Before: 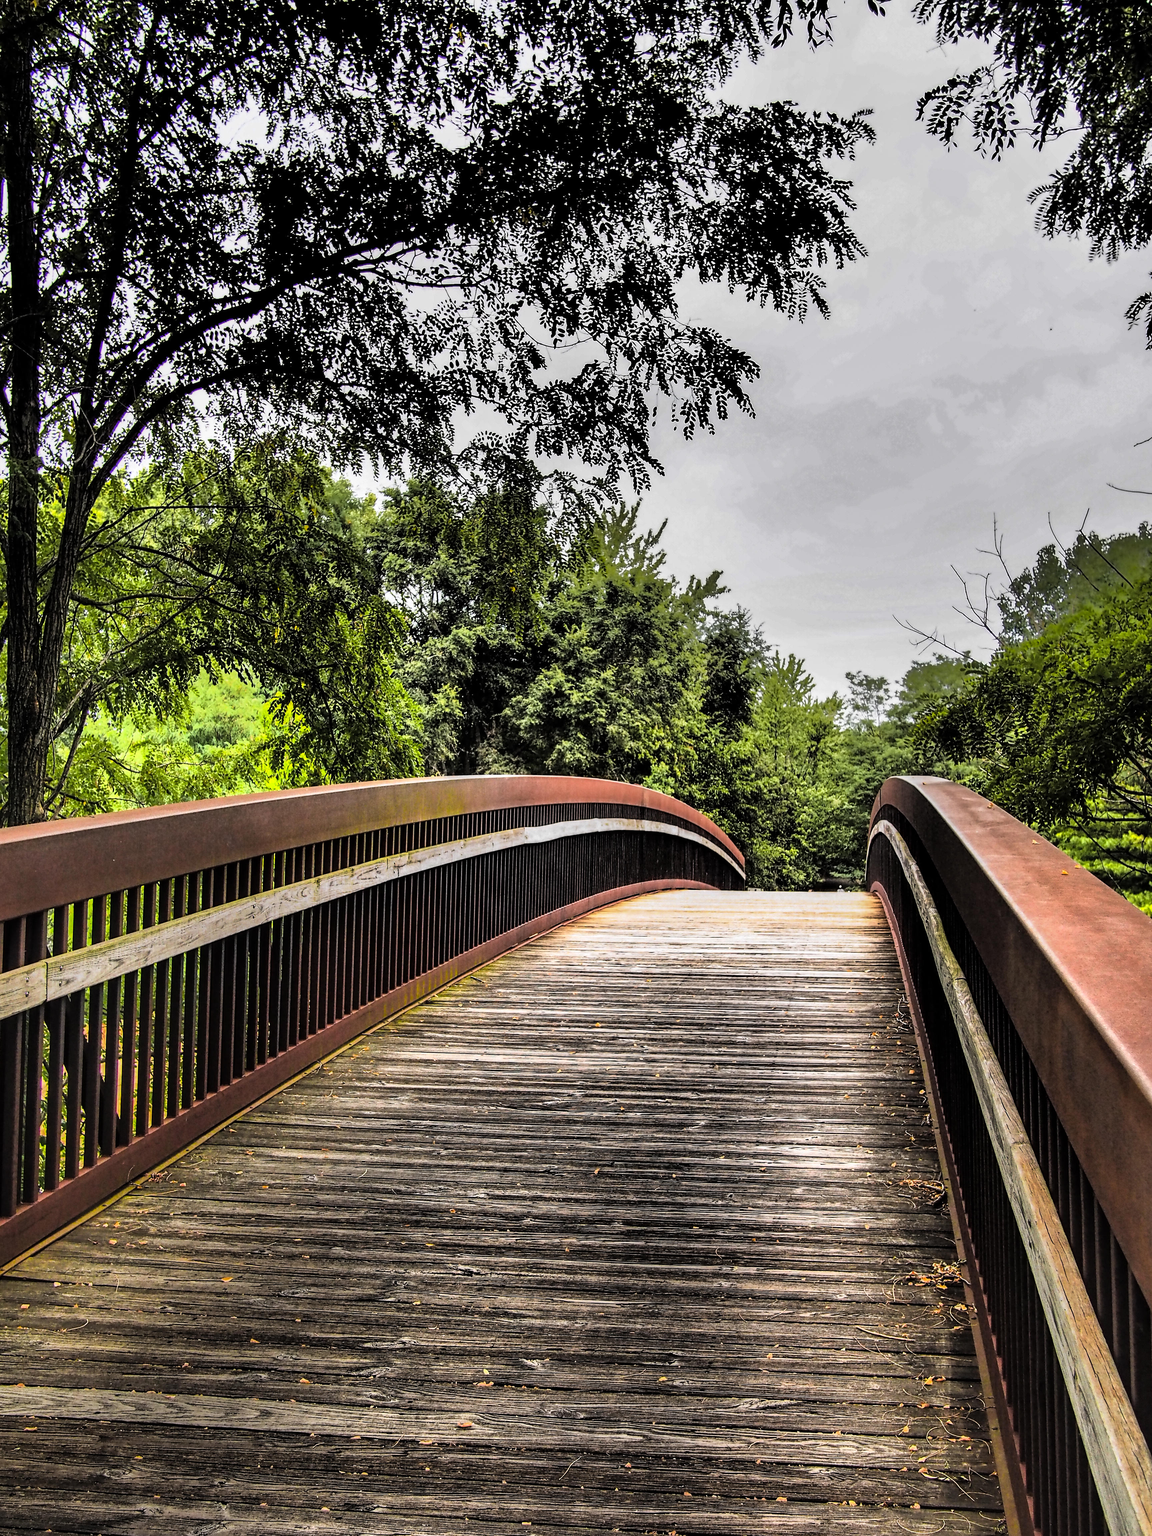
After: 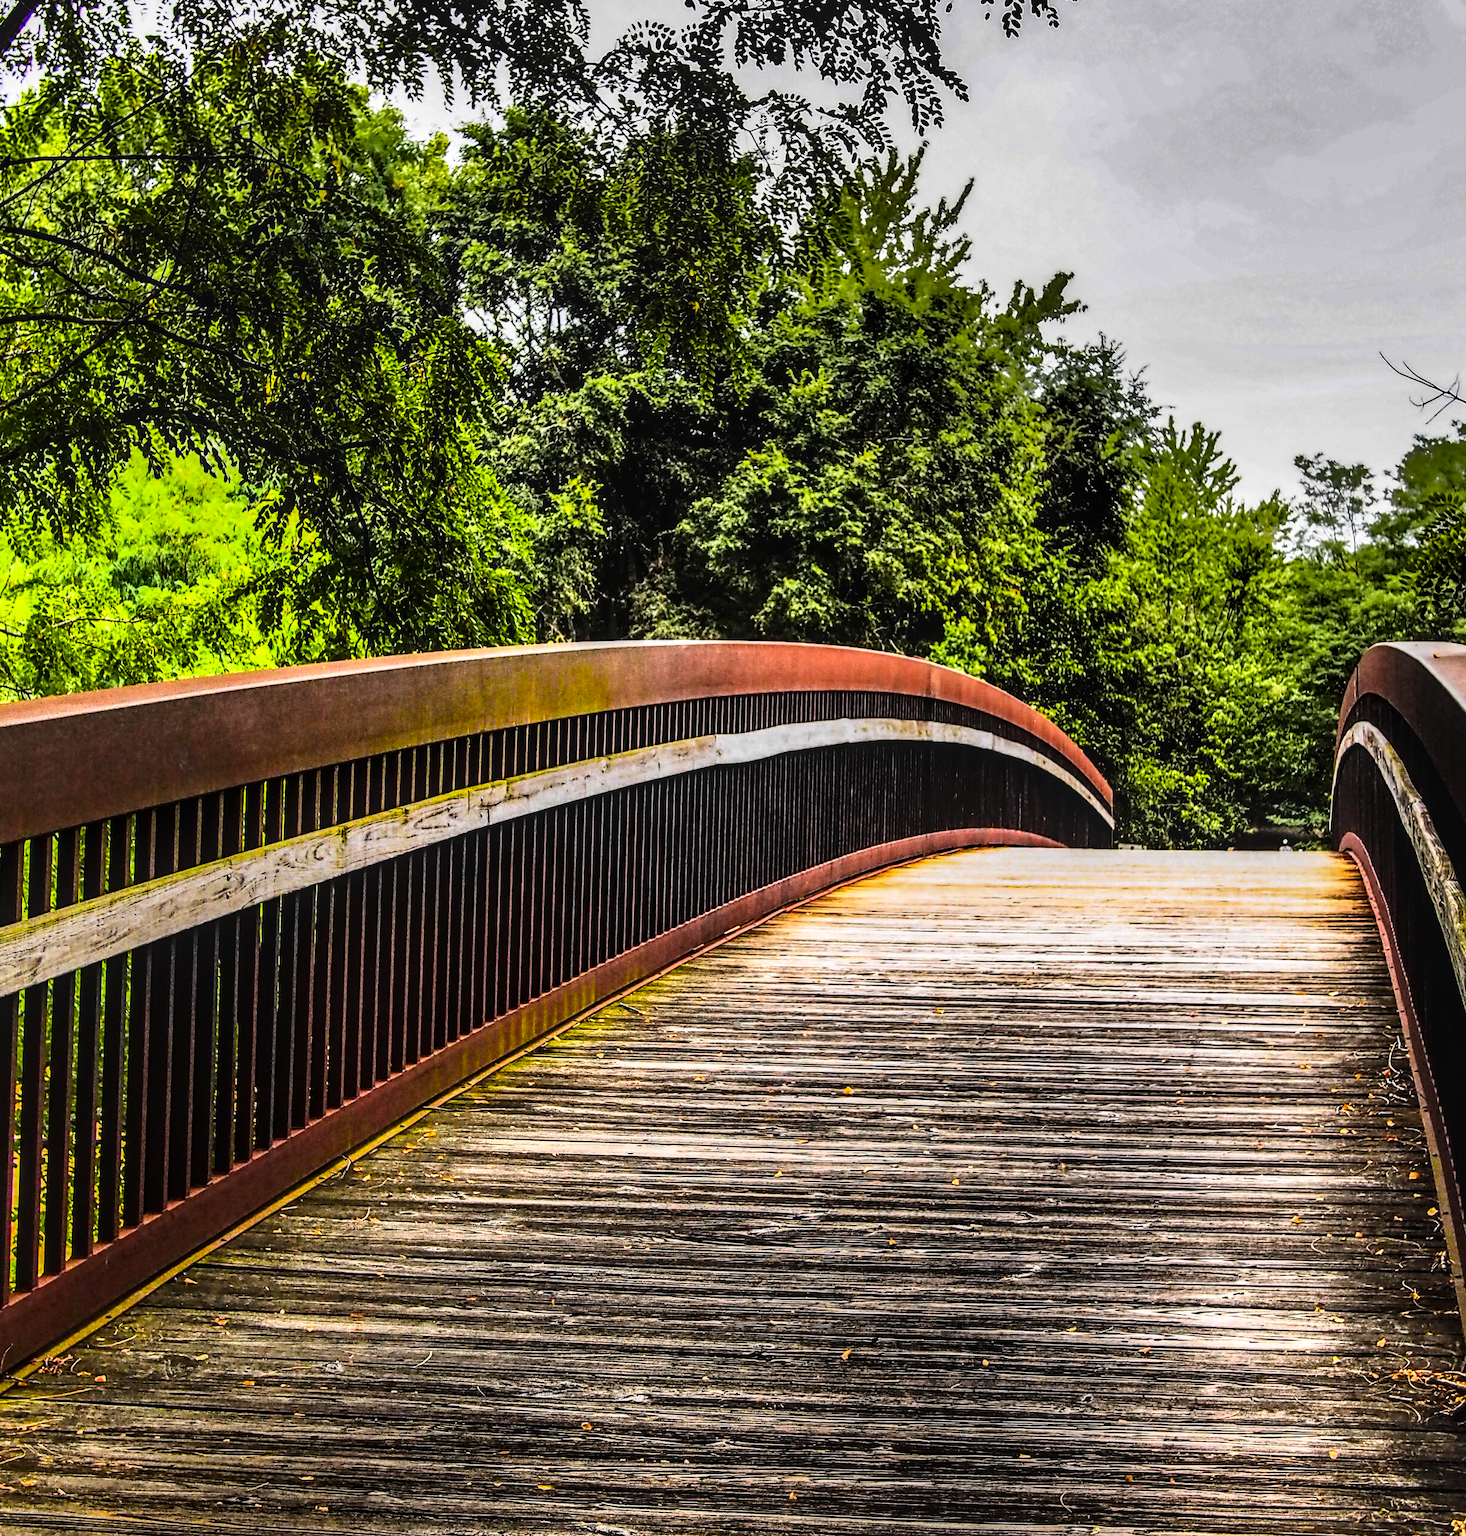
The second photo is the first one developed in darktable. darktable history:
local contrast: detail 130%
color balance rgb: global offset › luminance 0.717%, perceptual saturation grading › global saturation 32.941%, global vibrance 9.657%
contrast brightness saturation: contrast 0.2, brightness -0.113, saturation 0.095
crop: left 11.08%, top 27.327%, right 18.283%, bottom 17.179%
